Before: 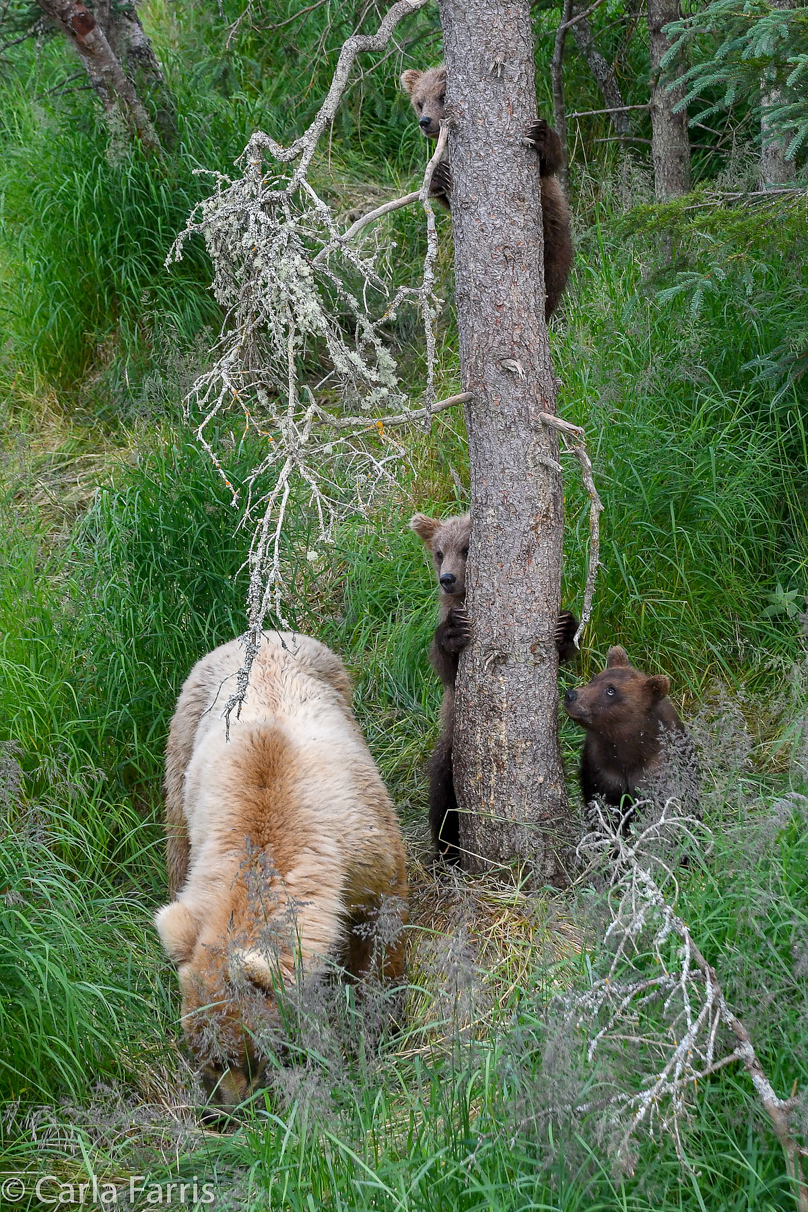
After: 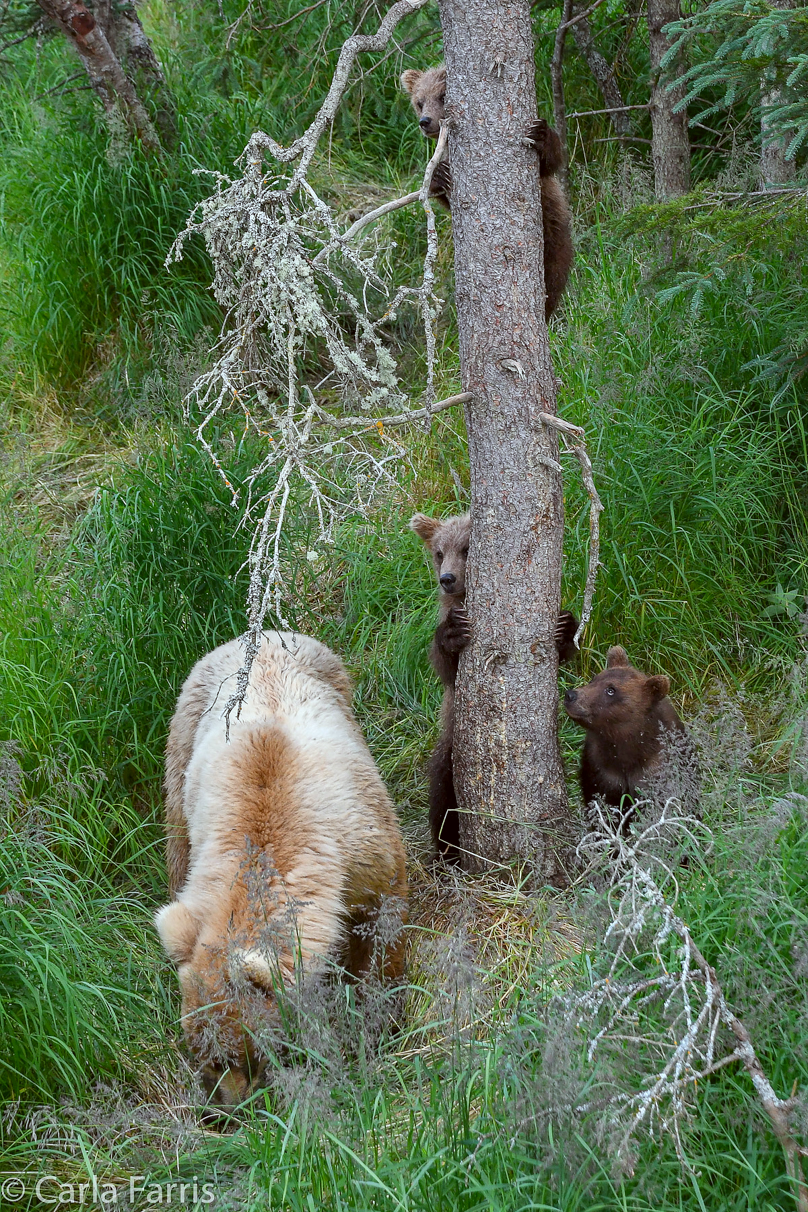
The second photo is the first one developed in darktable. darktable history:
color correction: highlights a* -4.88, highlights b* -4.11, shadows a* 3.78, shadows b* 4.05
